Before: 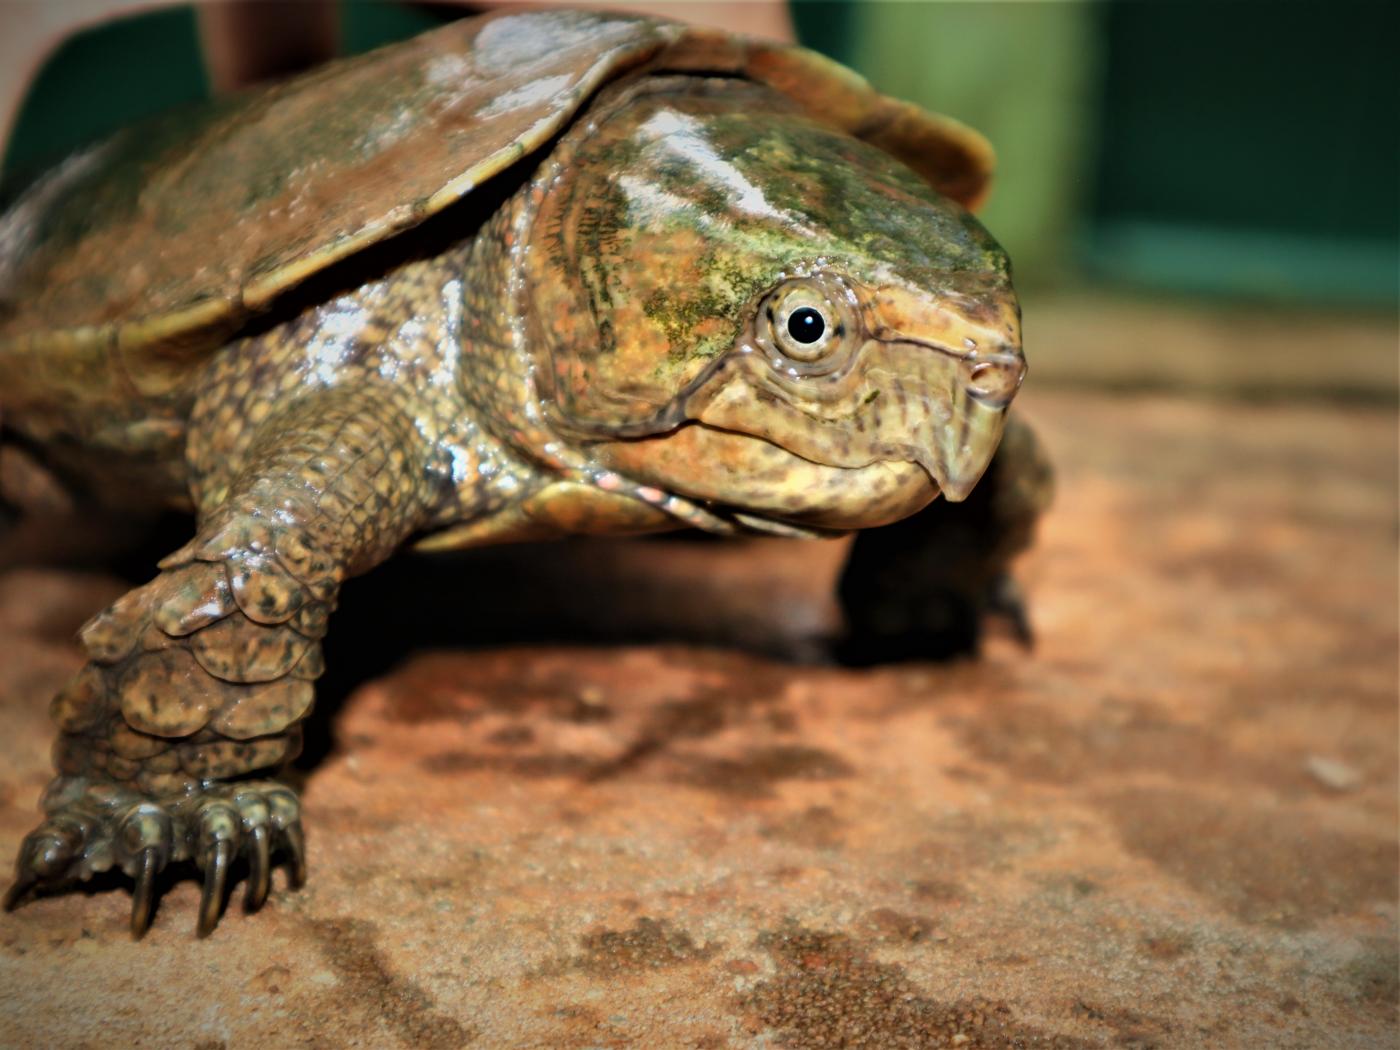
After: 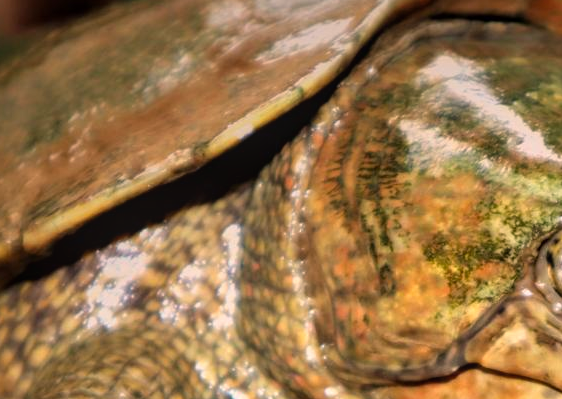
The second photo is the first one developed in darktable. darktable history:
crop: left 15.717%, top 5.427%, right 44.091%, bottom 56.541%
local contrast: detail 110%
color correction: highlights a* 11.27, highlights b* 11.81
